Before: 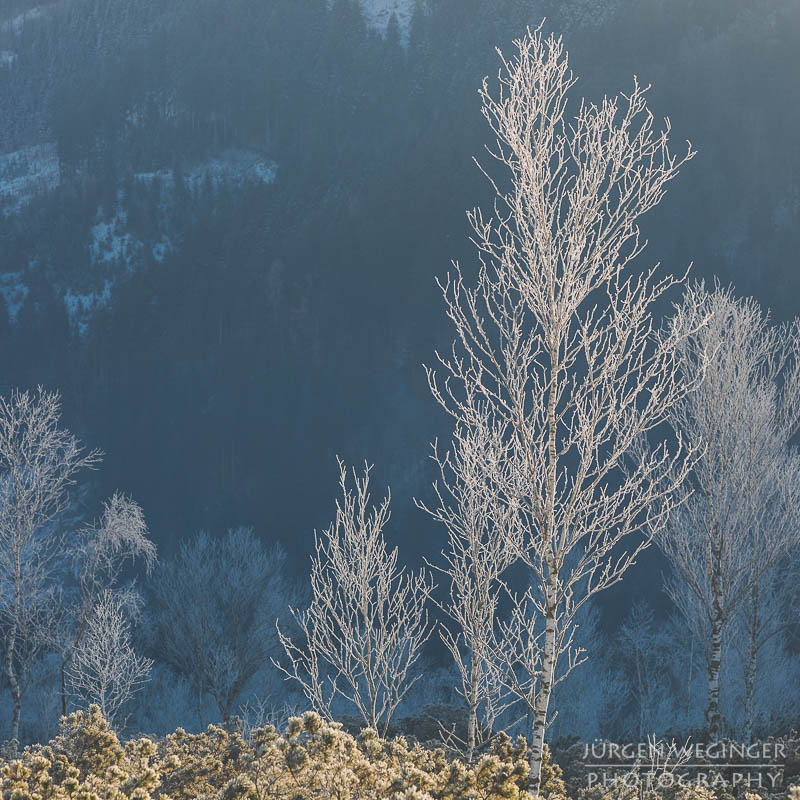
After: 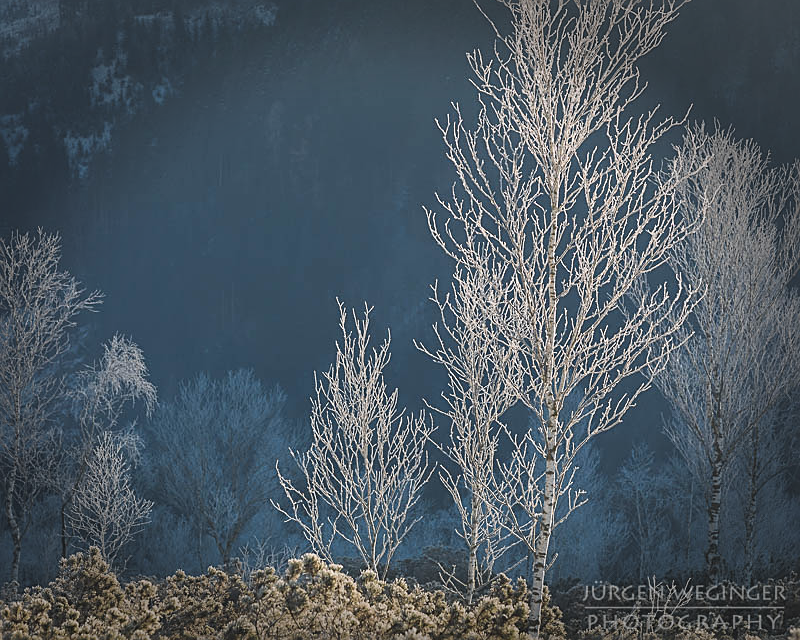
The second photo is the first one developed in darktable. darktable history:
vignetting: fall-off start 66.7%, fall-off radius 39.74%, brightness -0.576, saturation -0.258, automatic ratio true, width/height ratio 0.671, dithering 16-bit output
crop and rotate: top 19.998%
sharpen: on, module defaults
